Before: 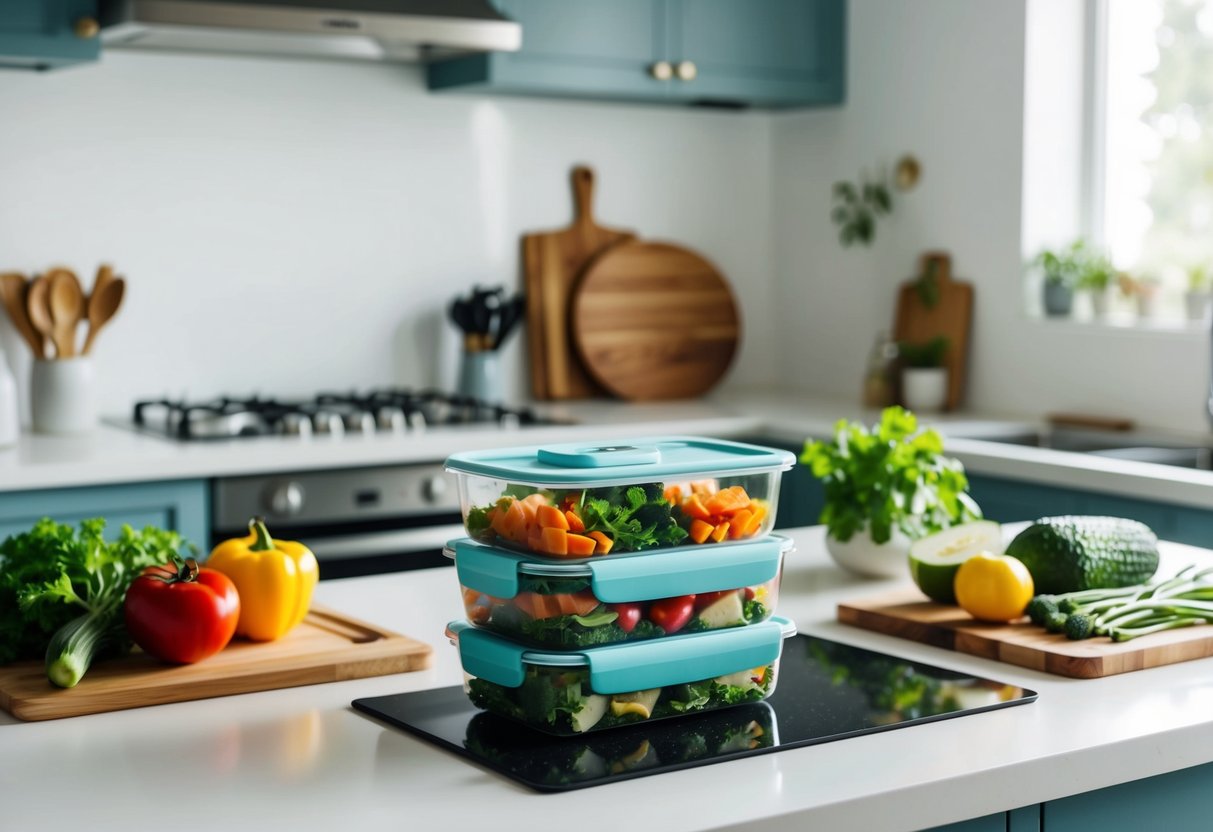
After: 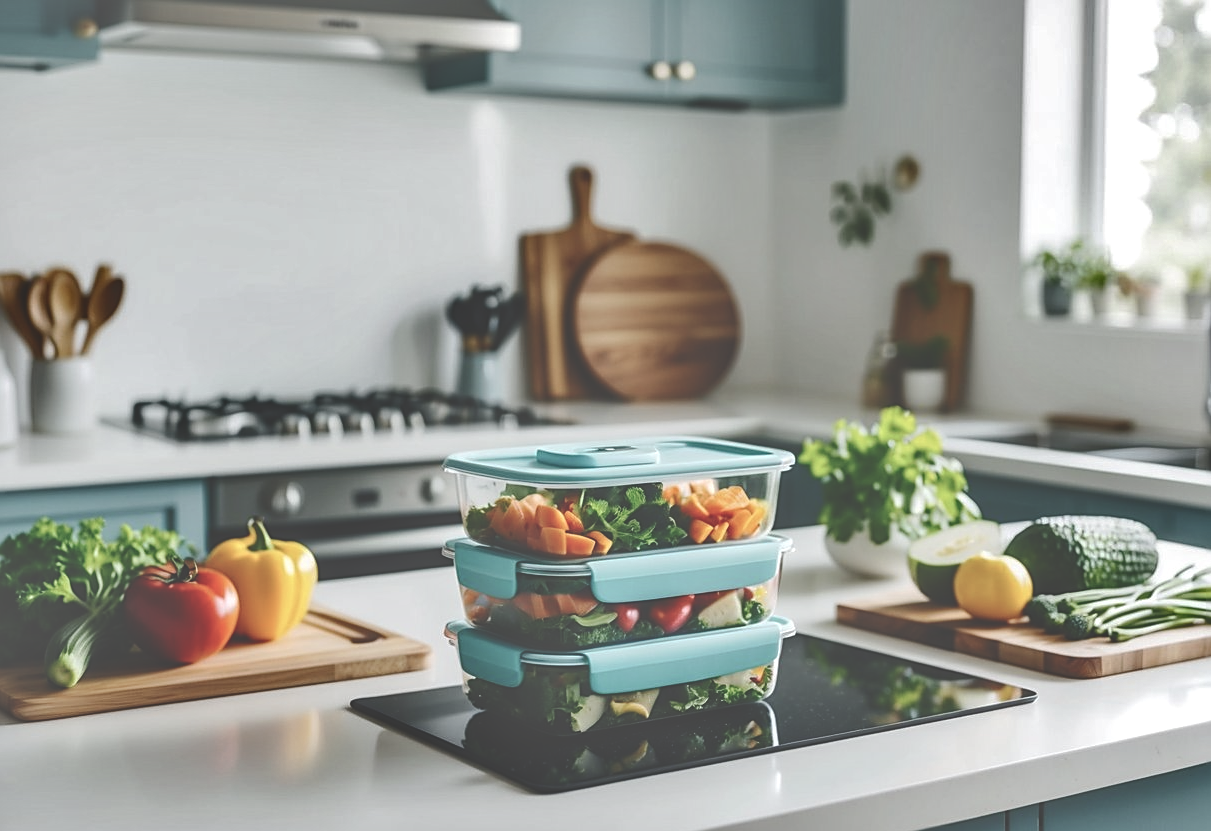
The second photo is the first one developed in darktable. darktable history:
crop and rotate: left 0.126%
tone curve: curves: ch0 [(0, 0) (0.003, 0.012) (0.011, 0.02) (0.025, 0.032) (0.044, 0.046) (0.069, 0.06) (0.1, 0.09) (0.136, 0.133) (0.177, 0.182) (0.224, 0.247) (0.277, 0.316) (0.335, 0.396) (0.399, 0.48) (0.468, 0.568) (0.543, 0.646) (0.623, 0.717) (0.709, 0.777) (0.801, 0.846) (0.898, 0.912) (1, 1)], preserve colors none
shadows and highlights: radius 108.52, shadows 44.07, highlights -67.8, low approximation 0.01, soften with gaussian
contrast brightness saturation: saturation -0.05
sharpen: radius 1.967
local contrast: on, module defaults
exposure: black level correction -0.087, compensate highlight preservation false
